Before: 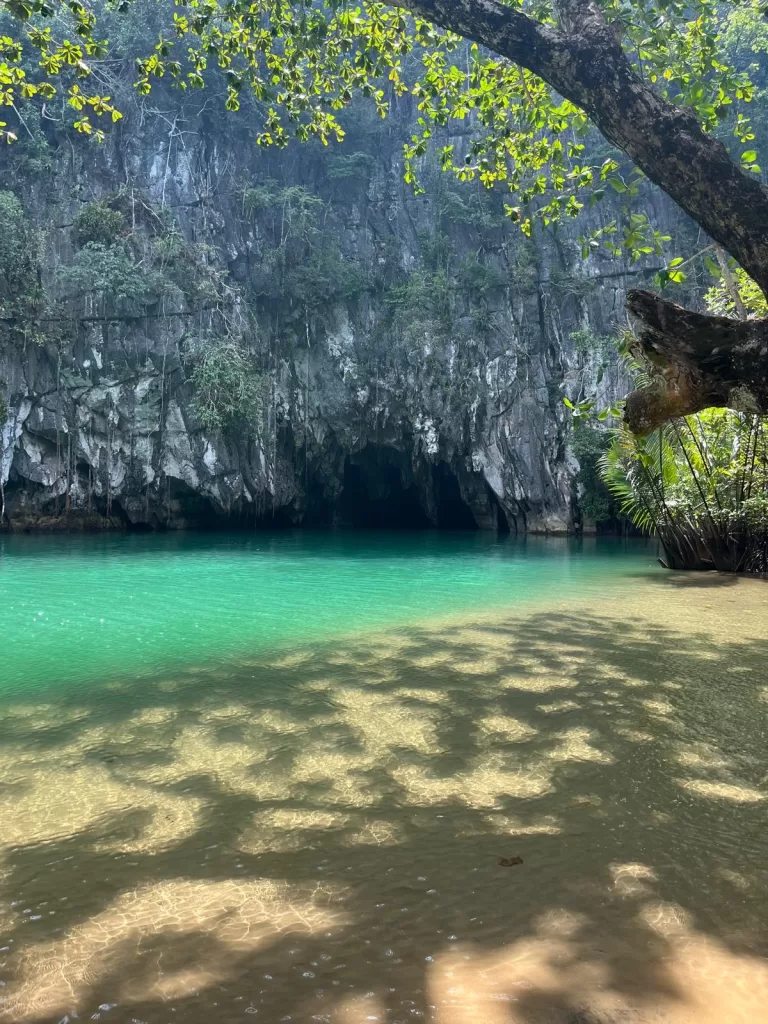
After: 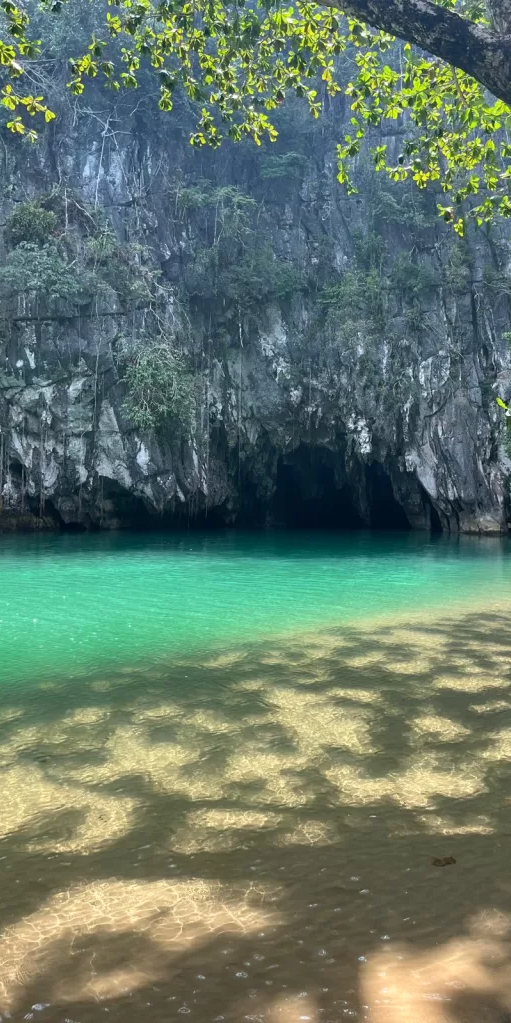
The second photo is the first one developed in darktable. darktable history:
crop and rotate: left 8.786%, right 24.548%
levels: levels [0, 0.492, 0.984]
